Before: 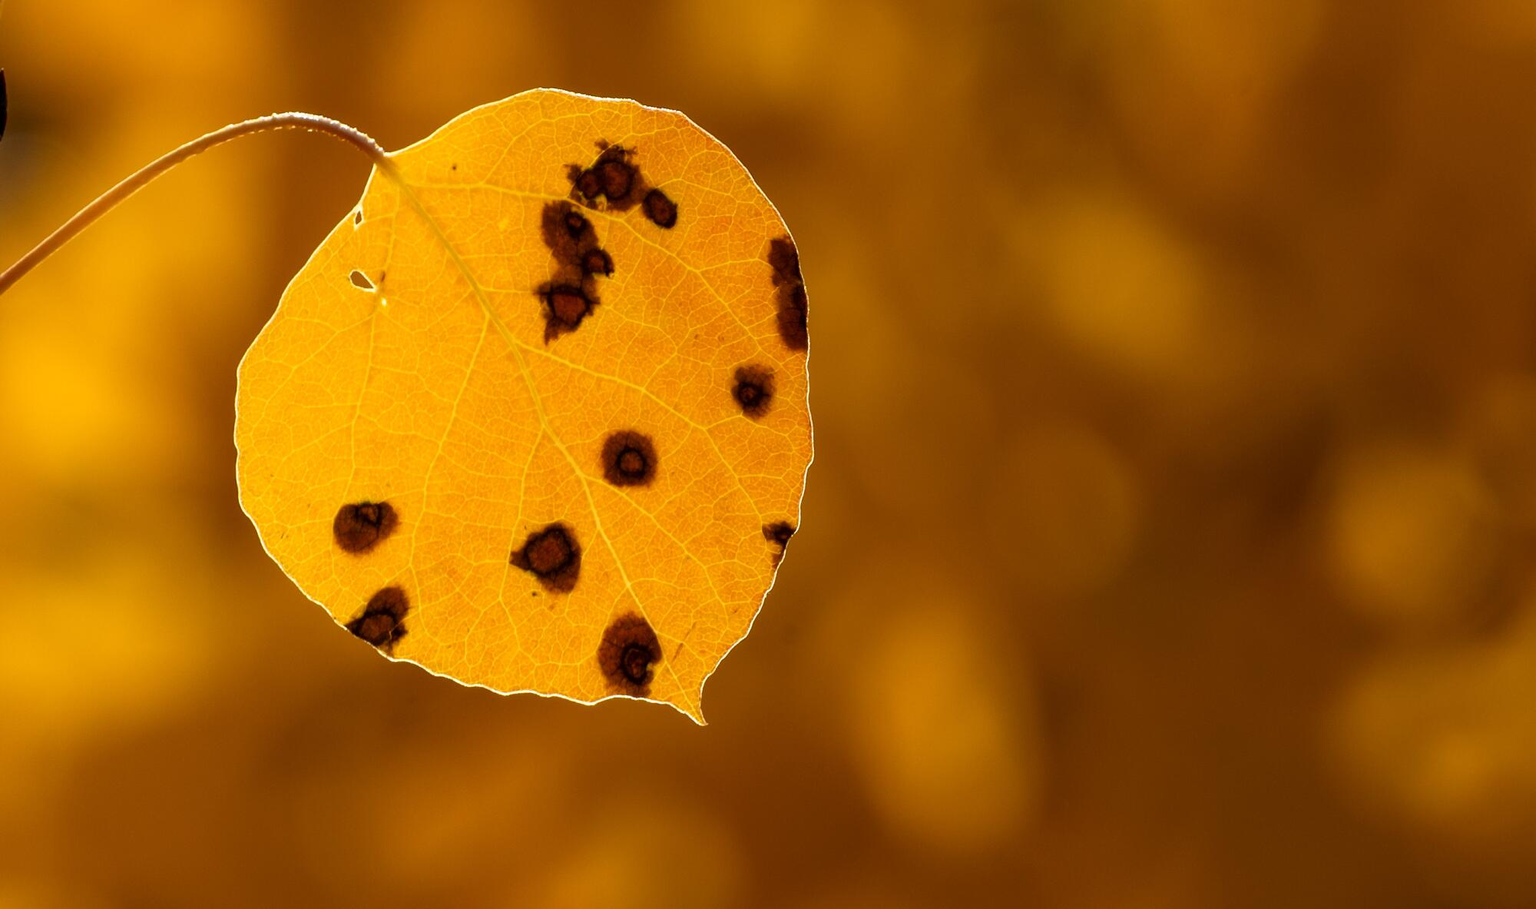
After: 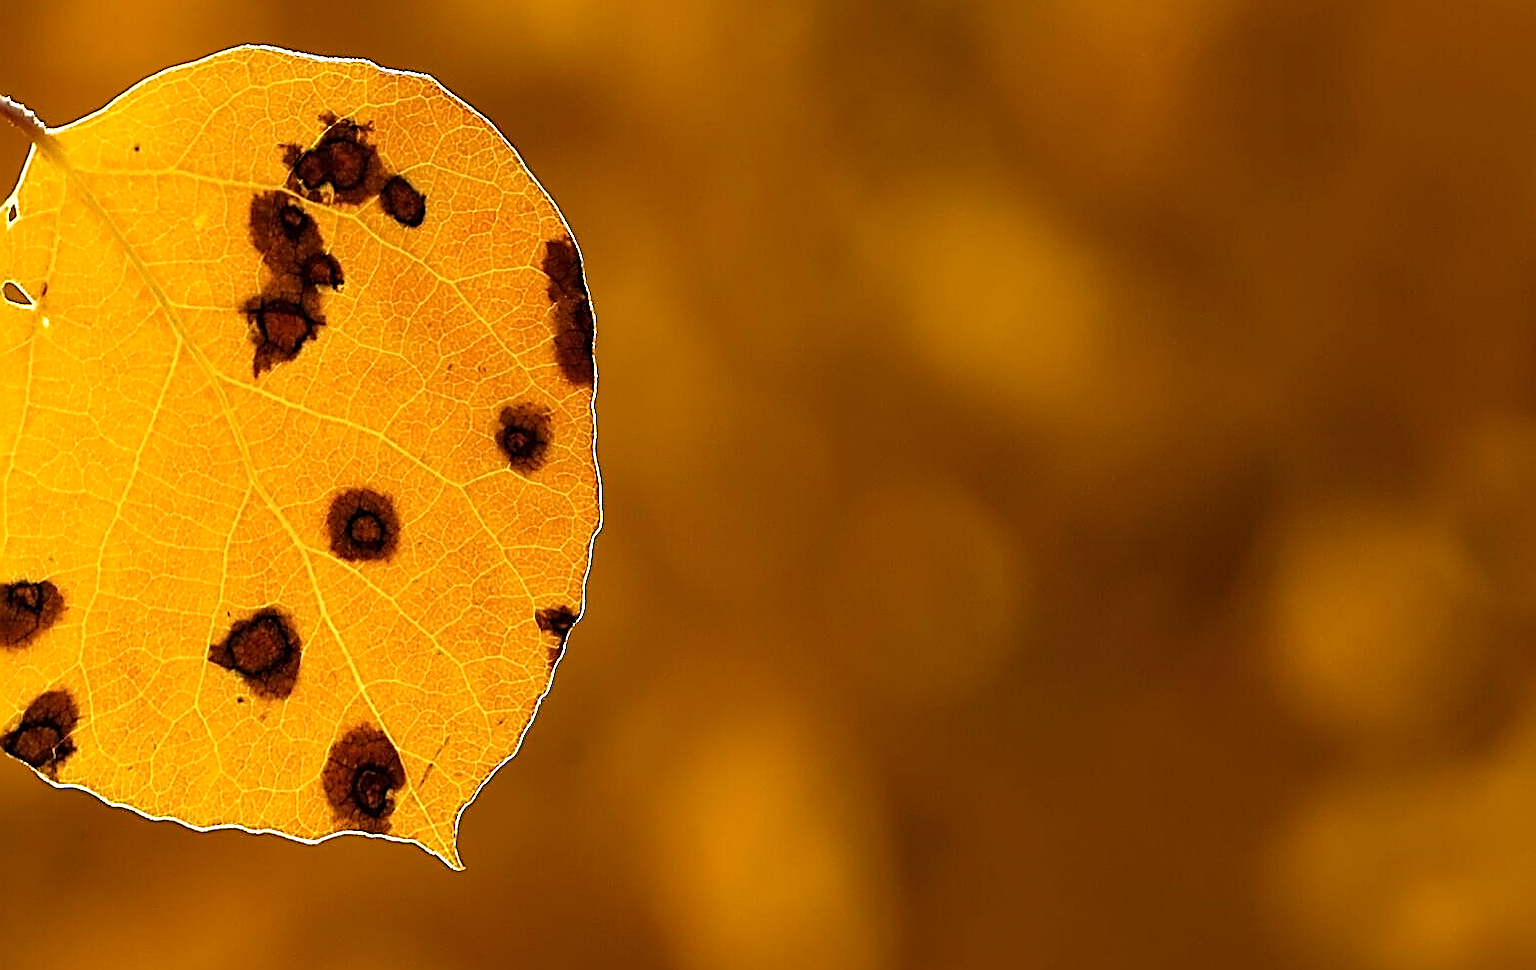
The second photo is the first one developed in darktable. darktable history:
sharpen: amount 1.994
levels: levels [0, 0.474, 0.947]
crop: left 22.717%, top 5.903%, bottom 11.533%
